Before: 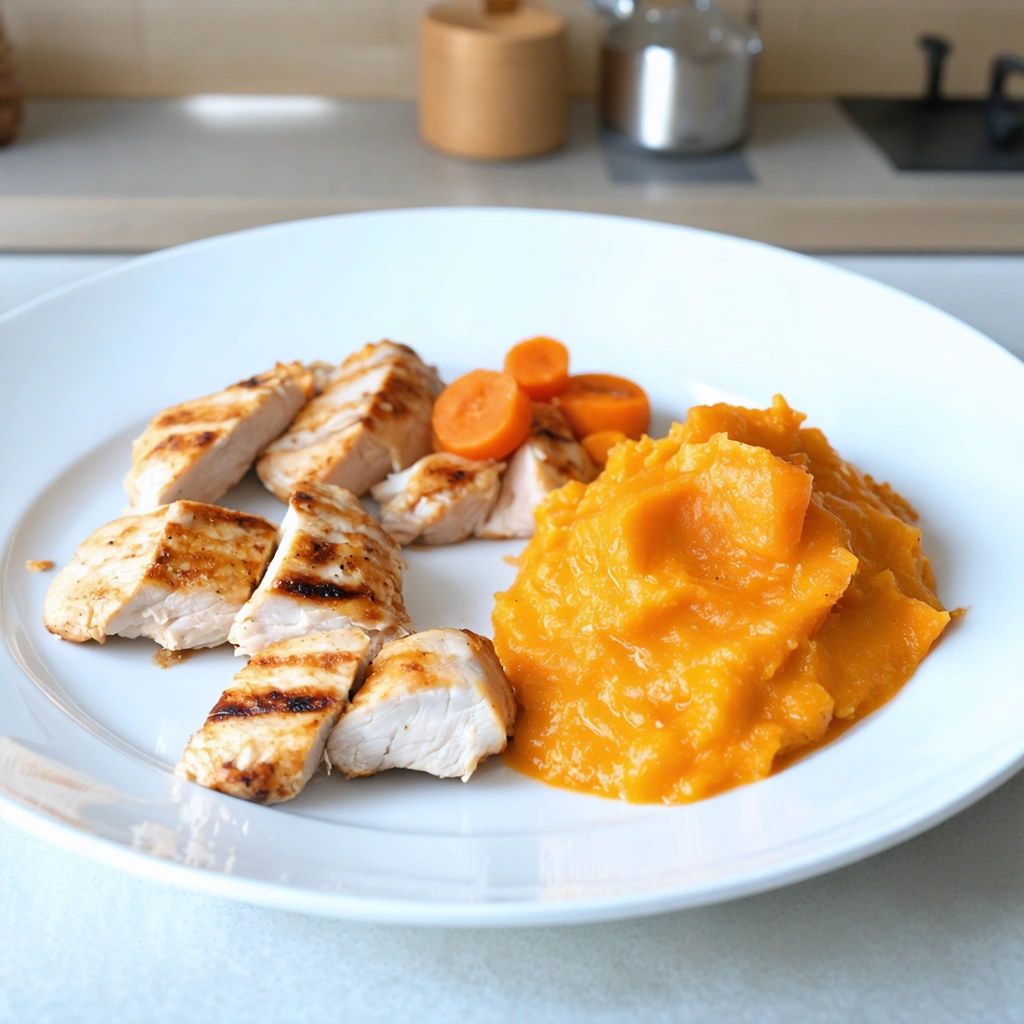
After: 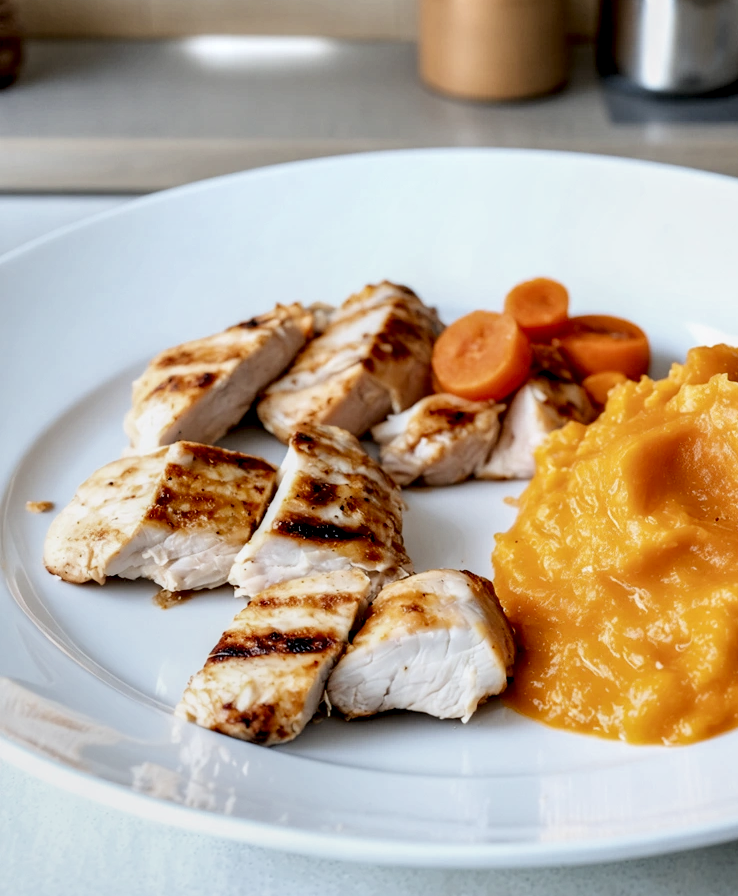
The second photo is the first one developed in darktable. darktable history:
filmic rgb: hardness 4.17
local contrast: highlights 20%, detail 197%
crop: top 5.803%, right 27.864%, bottom 5.804%
